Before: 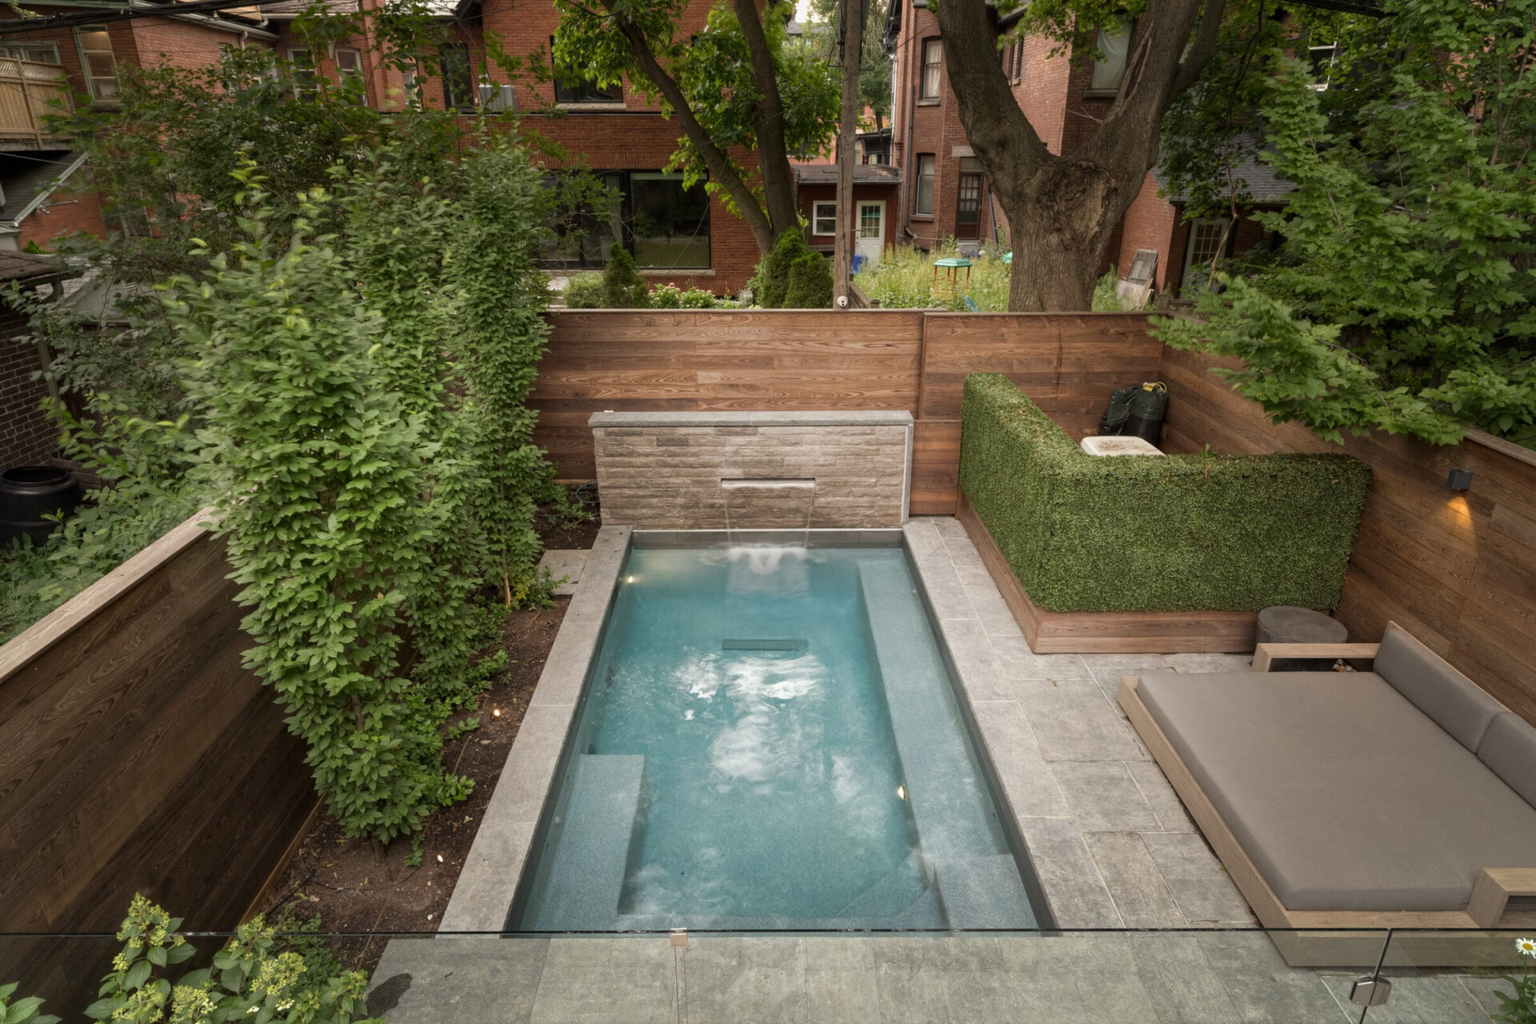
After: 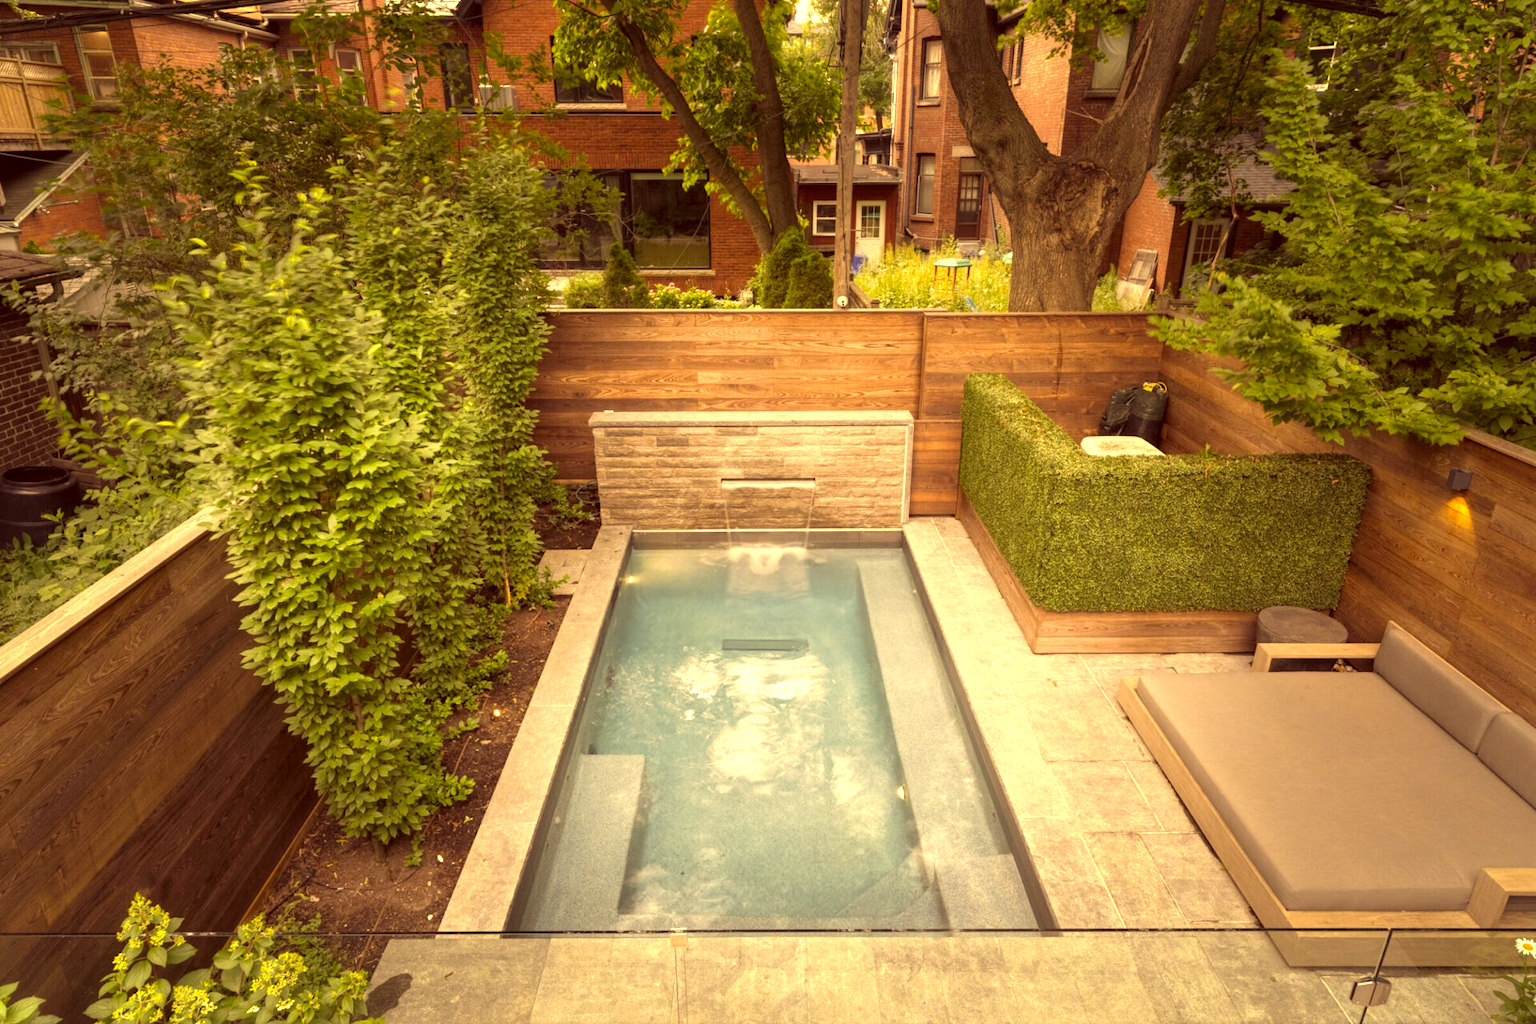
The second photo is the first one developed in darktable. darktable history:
exposure: exposure 0.993 EV, compensate highlight preservation false
color correction: highlights a* 10.15, highlights b* 38.29, shadows a* 15.05, shadows b* 3.3
